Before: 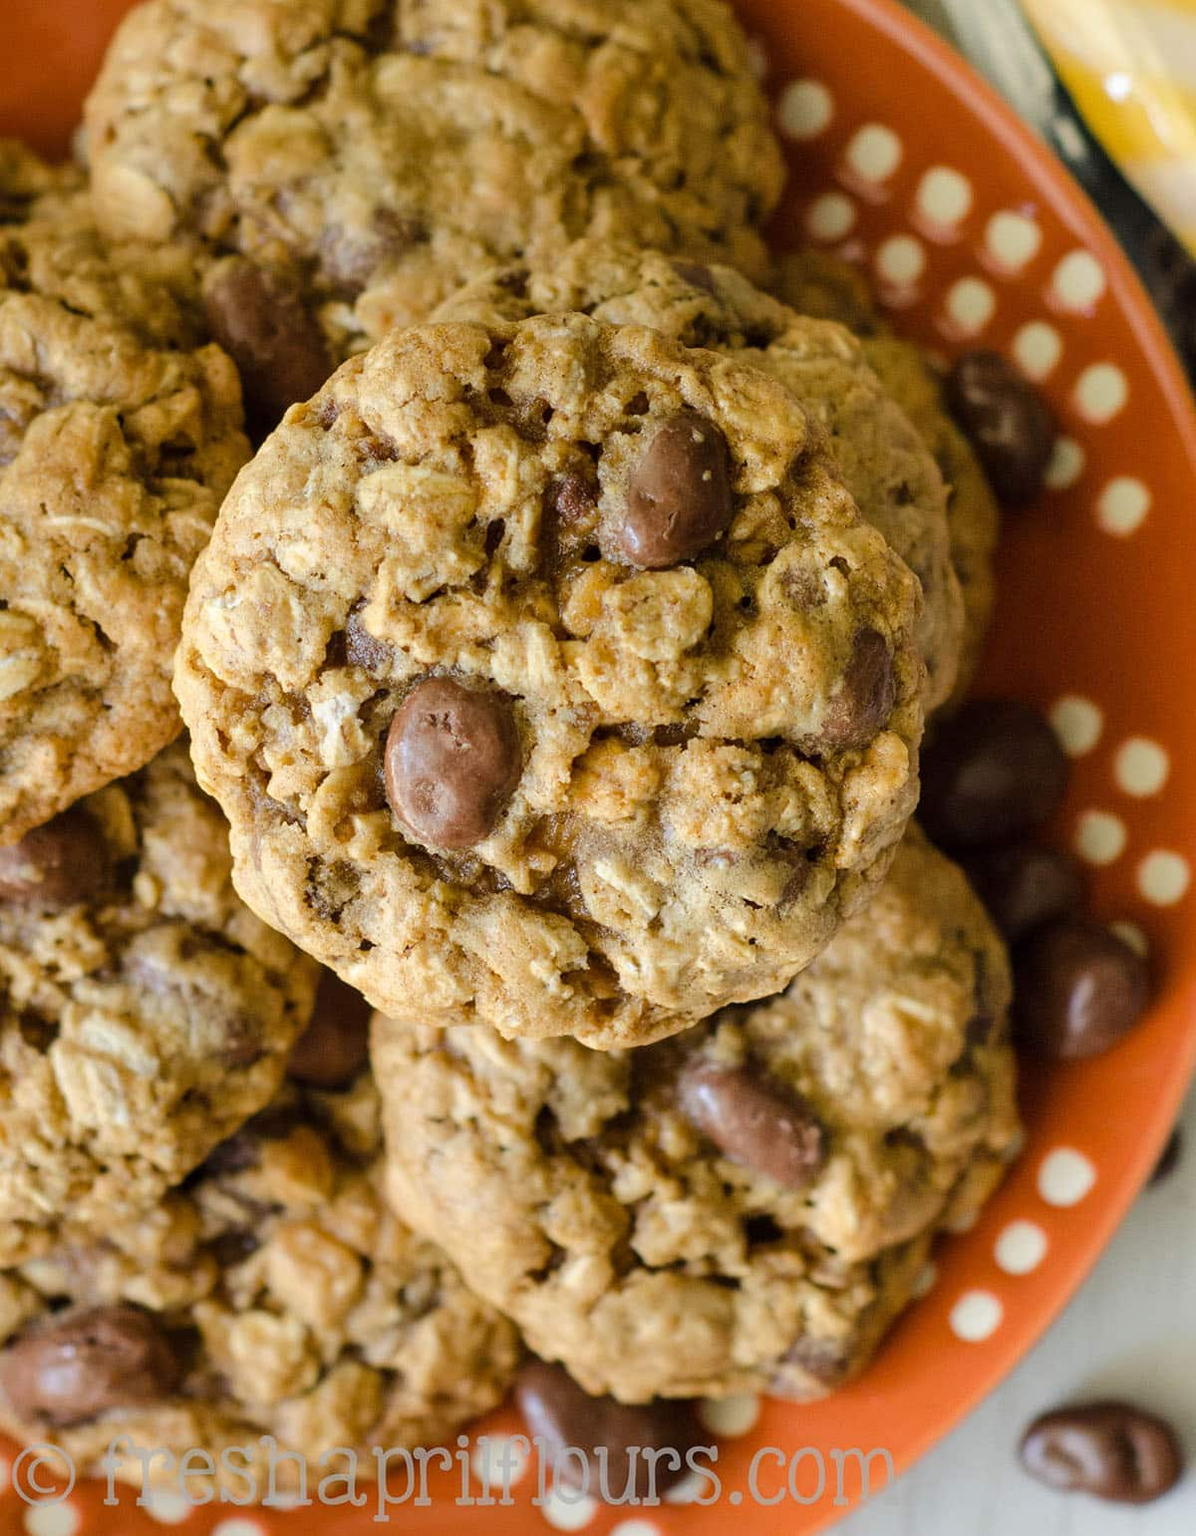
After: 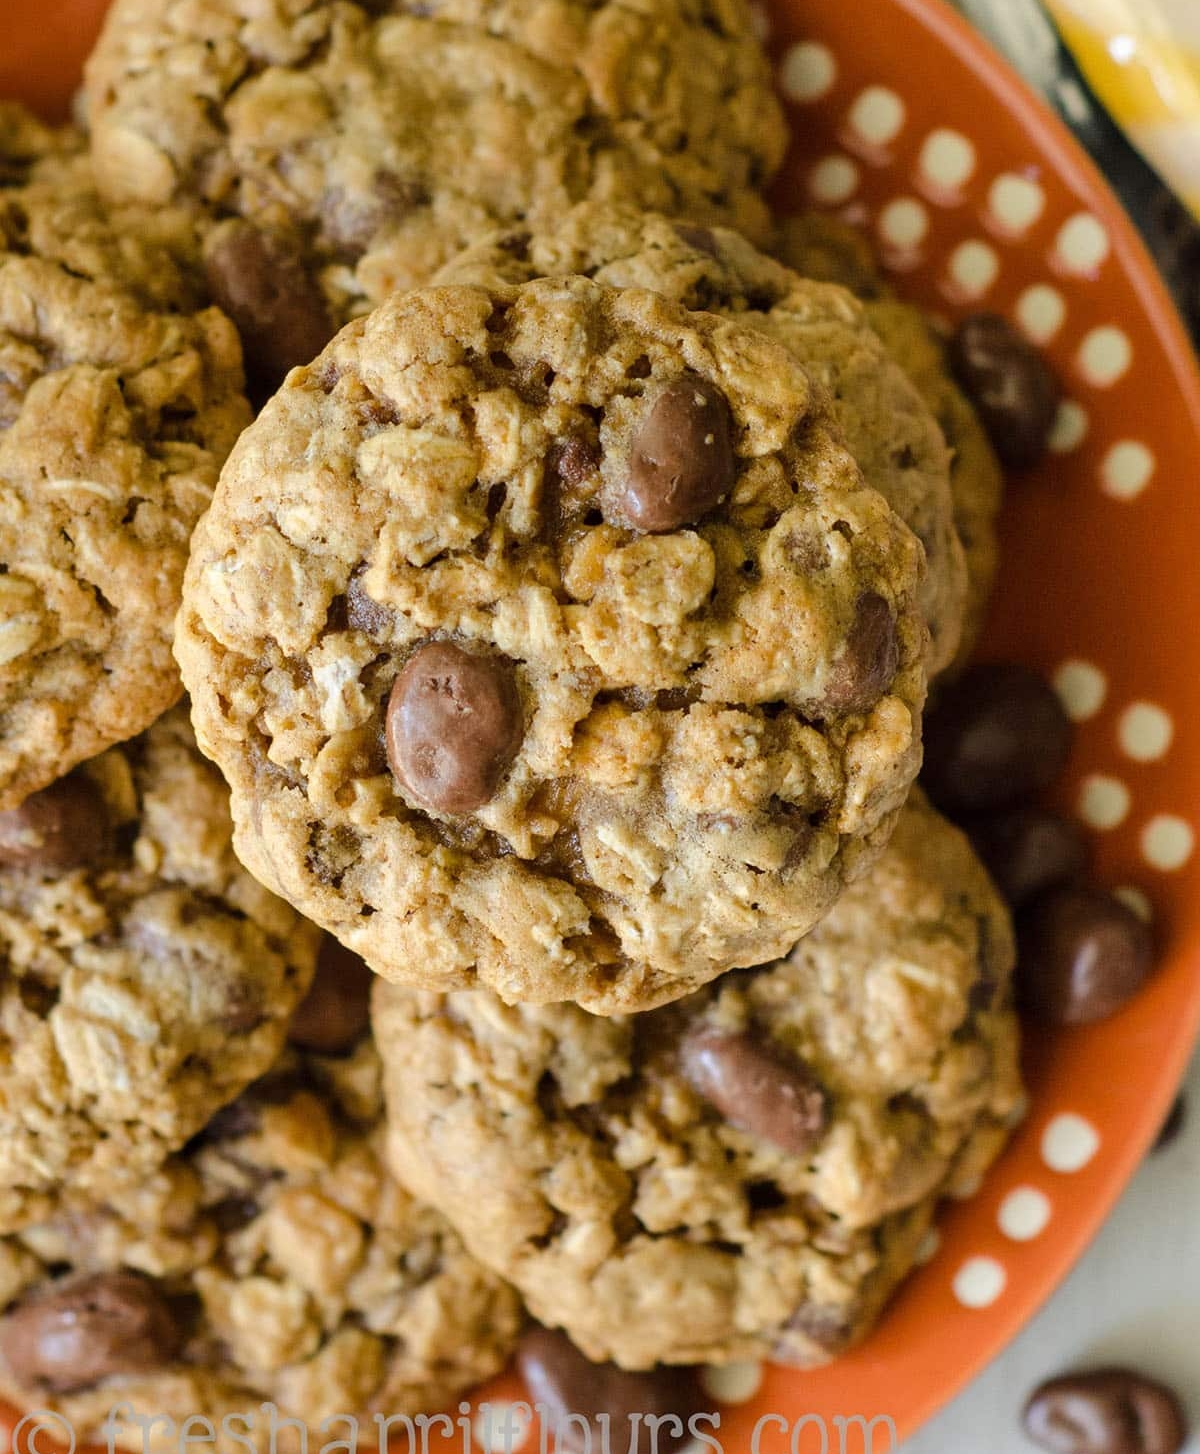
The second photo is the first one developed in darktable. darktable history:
crop and rotate: top 2.469%, bottom 3.114%
